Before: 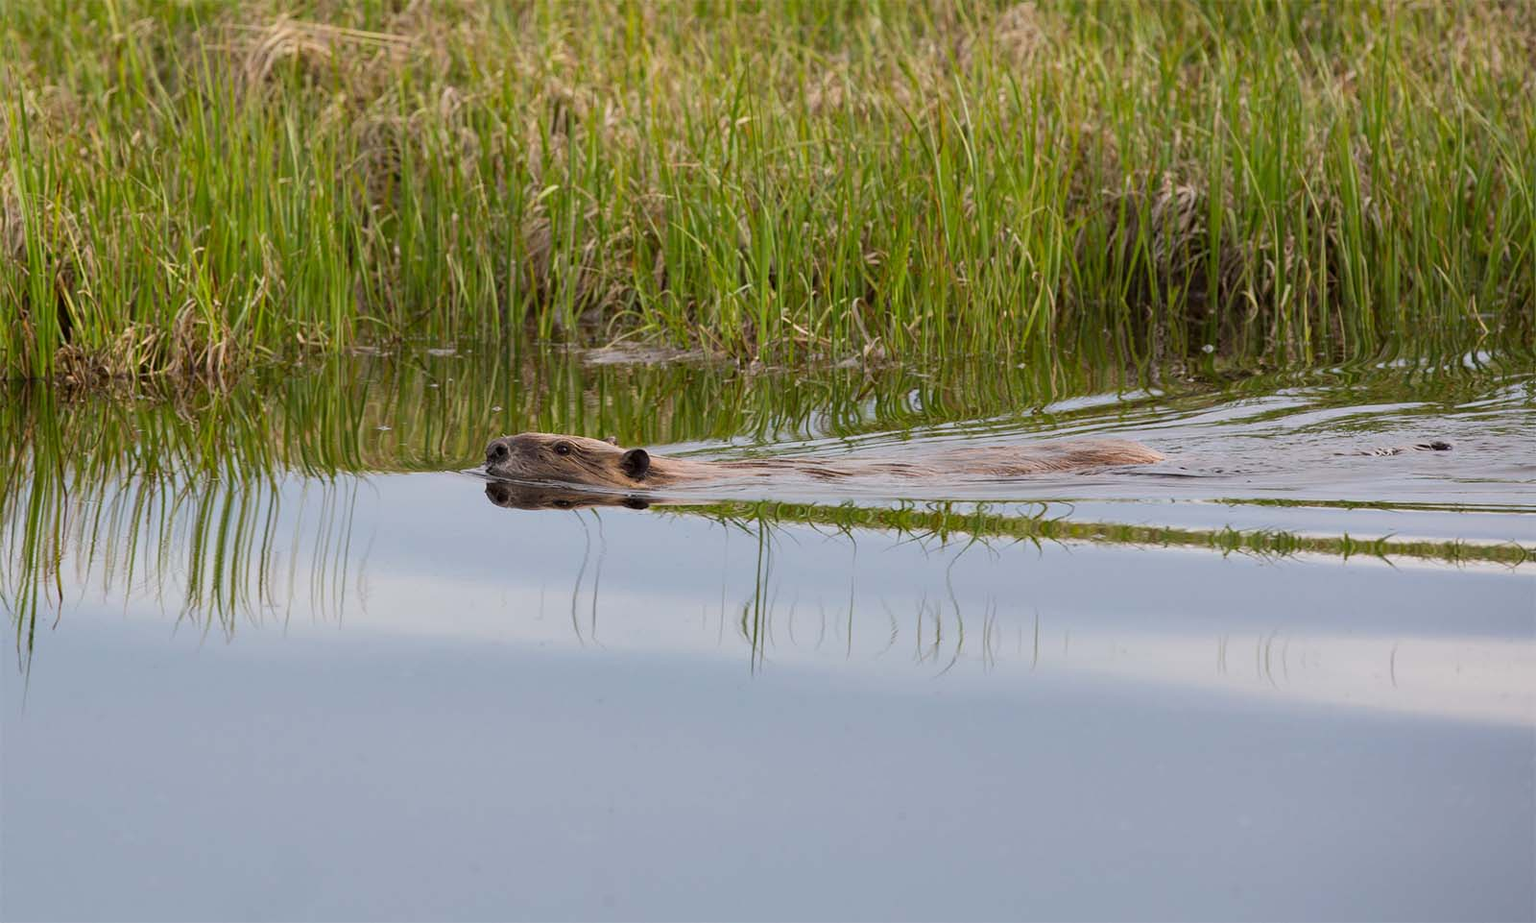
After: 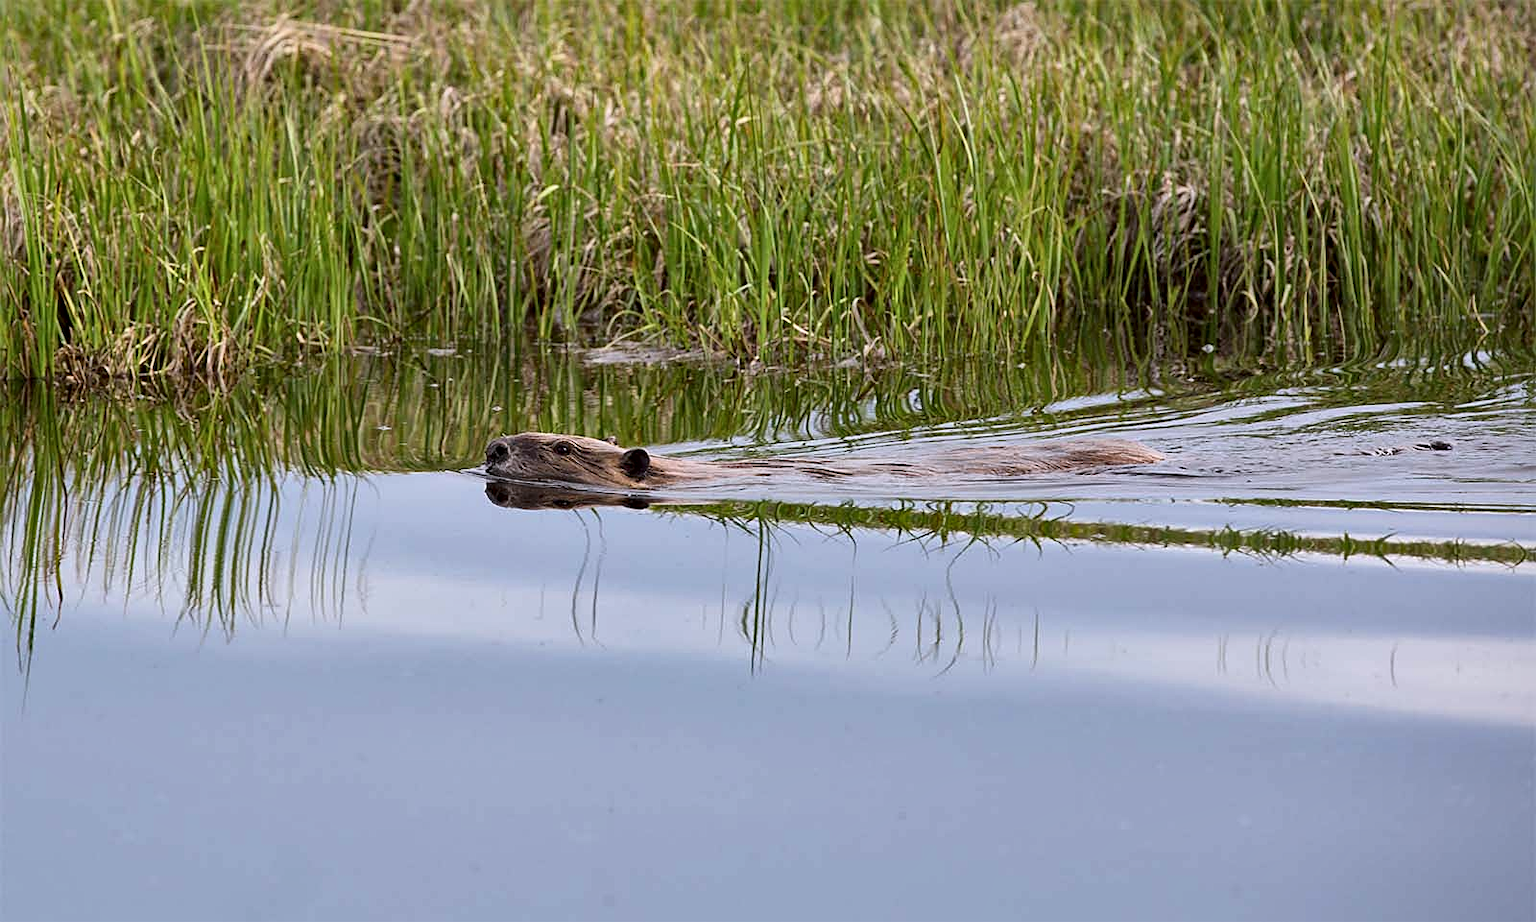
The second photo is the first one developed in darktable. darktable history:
levels: levels [0, 0.498, 1]
color calibration: illuminant as shot in camera, x 0.358, y 0.373, temperature 4628.91 K
local contrast: mode bilateral grid, contrast 25, coarseness 47, detail 151%, midtone range 0.2
sharpen: on, module defaults
